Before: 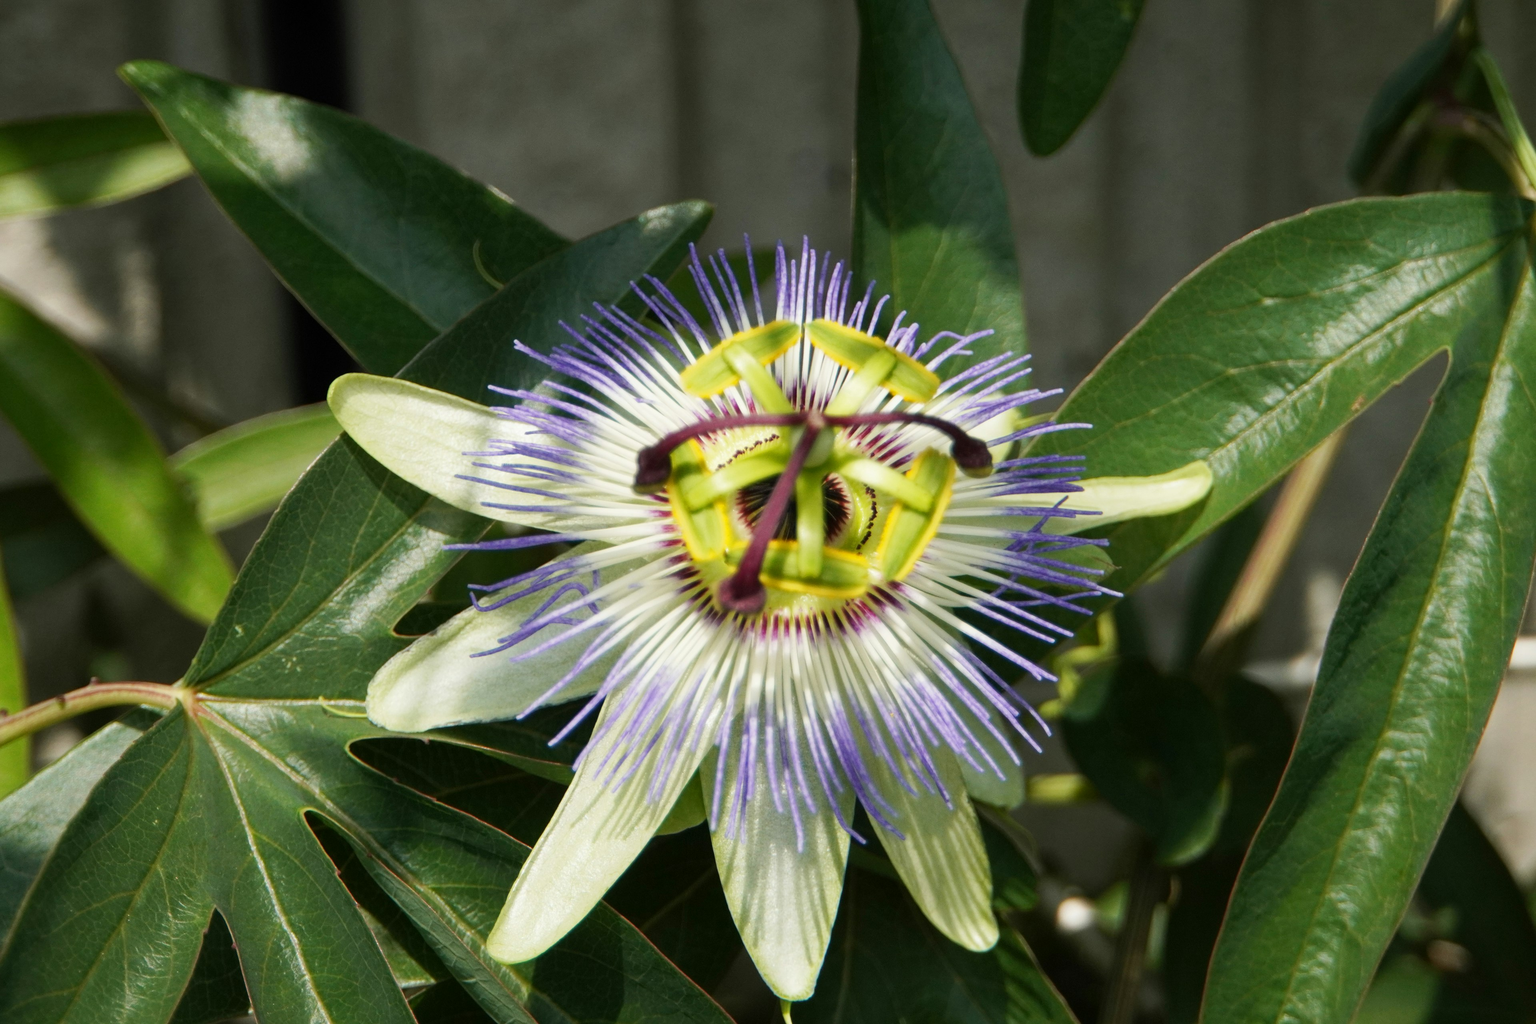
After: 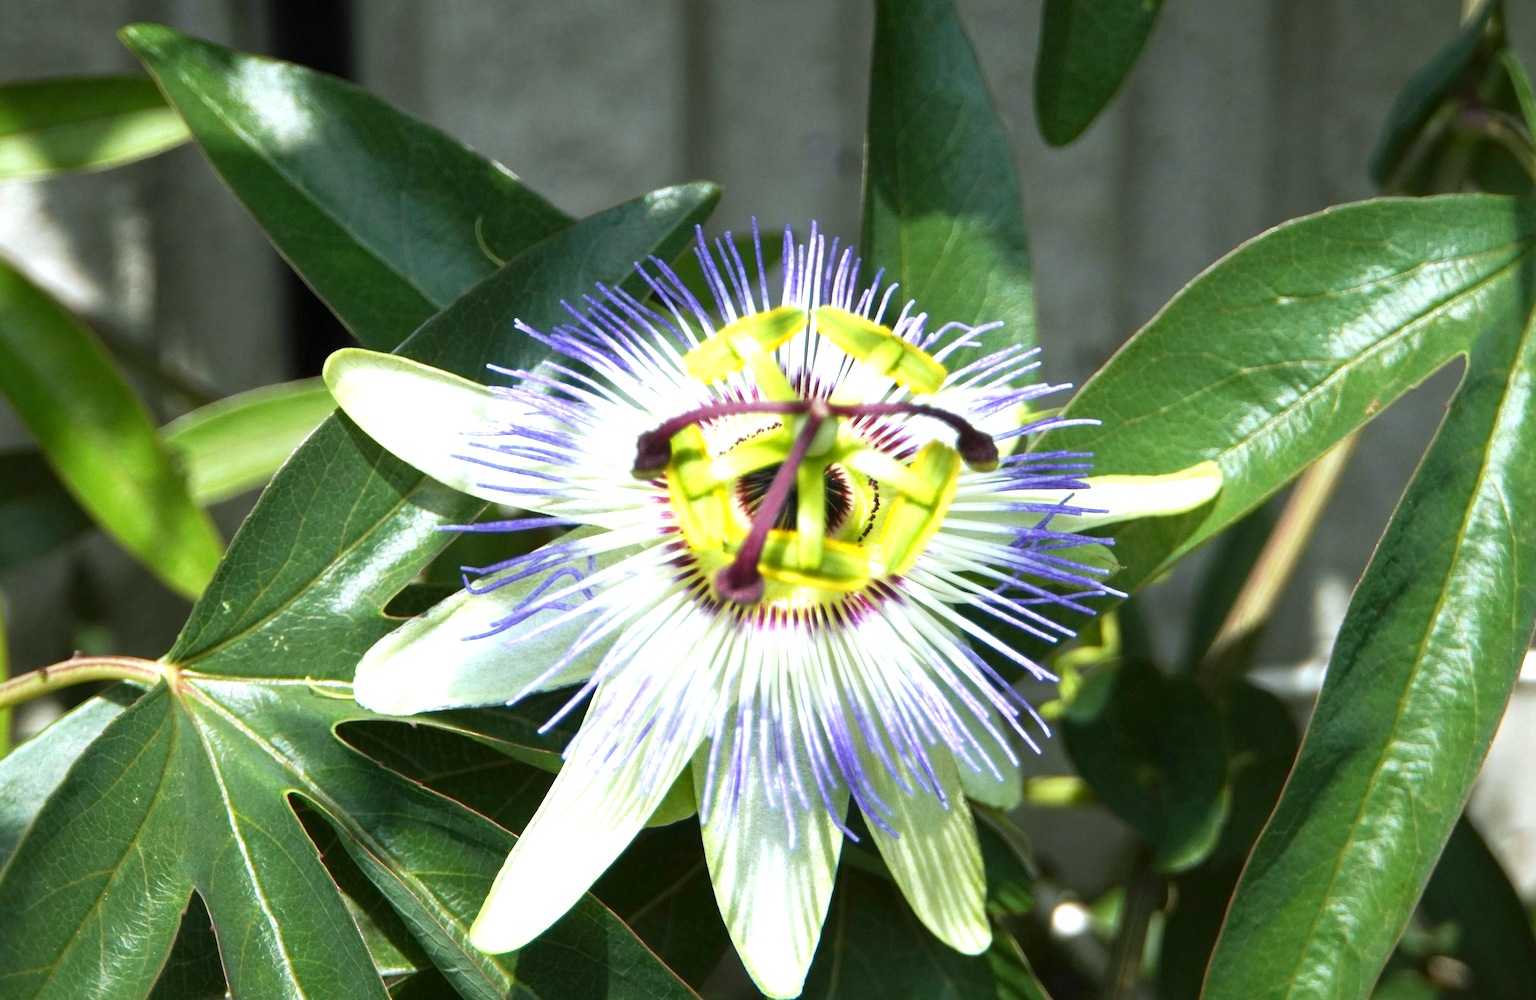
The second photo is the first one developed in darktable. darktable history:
exposure: exposure 1 EV, compensate highlight preservation false
rotate and perspective: rotation 1.57°, crop left 0.018, crop right 0.982, crop top 0.039, crop bottom 0.961
white balance: red 0.931, blue 1.11
